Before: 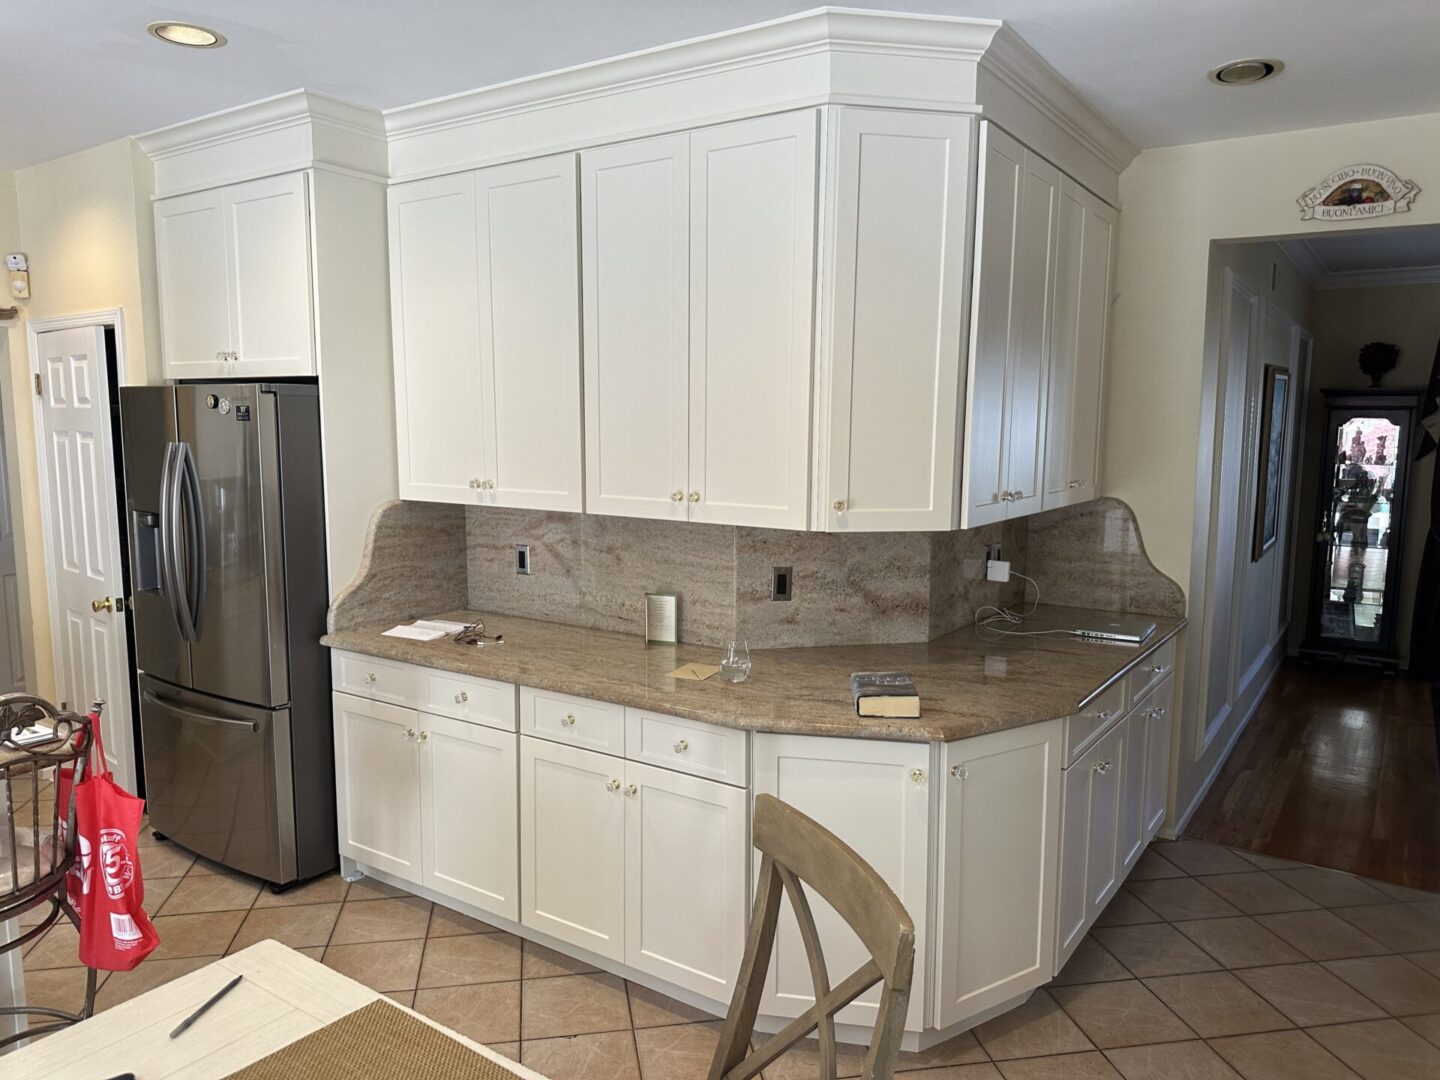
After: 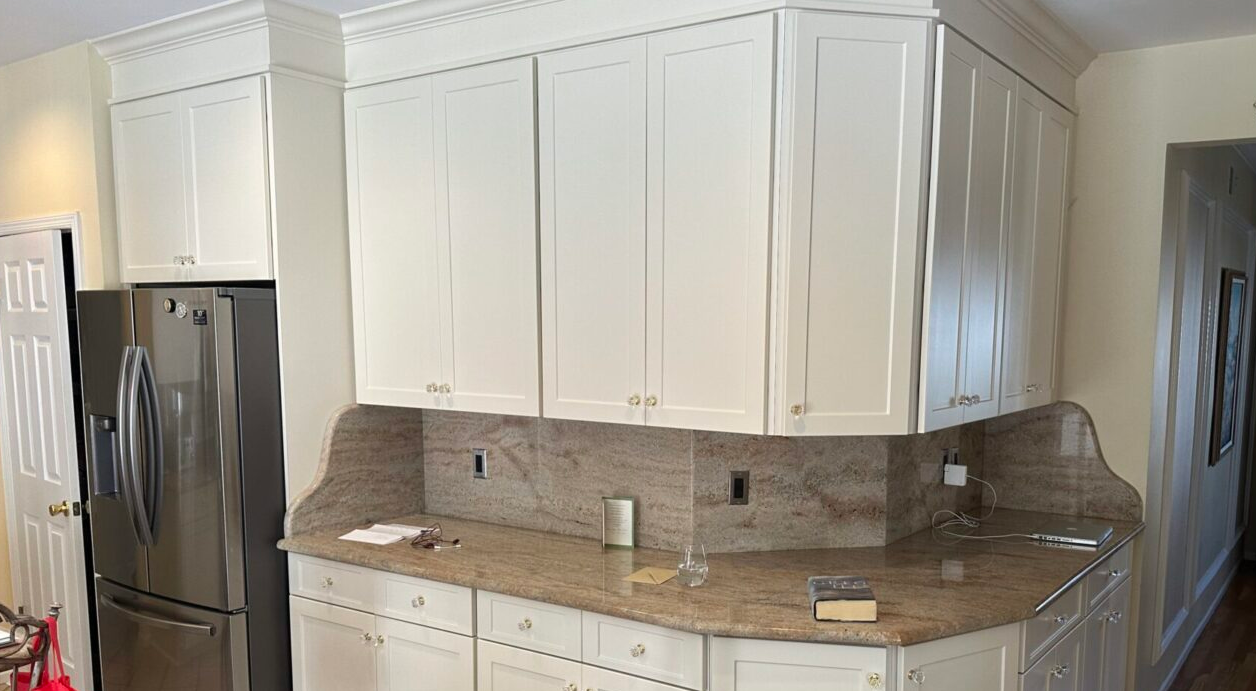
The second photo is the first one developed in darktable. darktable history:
crop: left 3.049%, top 8.966%, right 9.671%, bottom 26.966%
